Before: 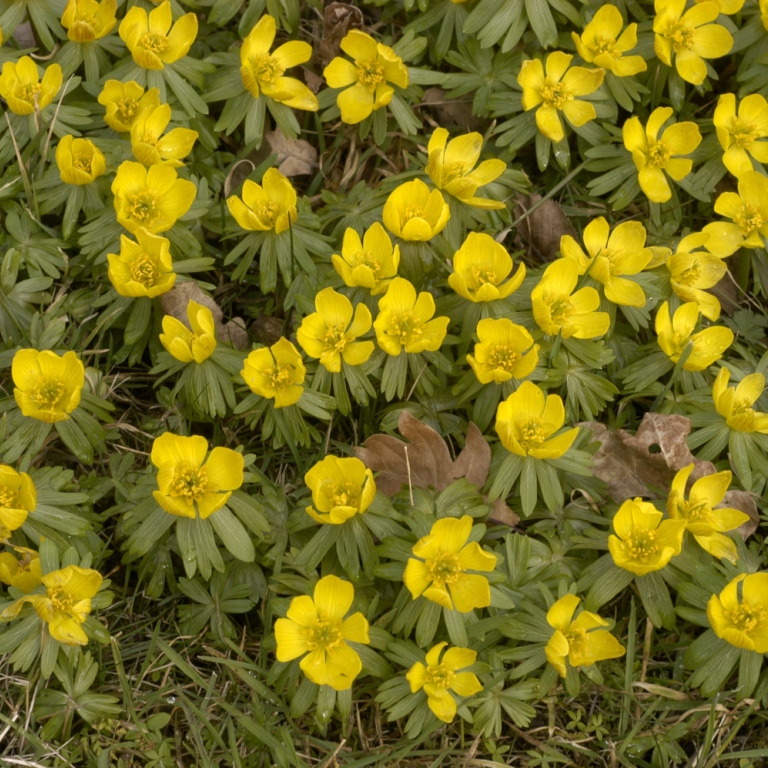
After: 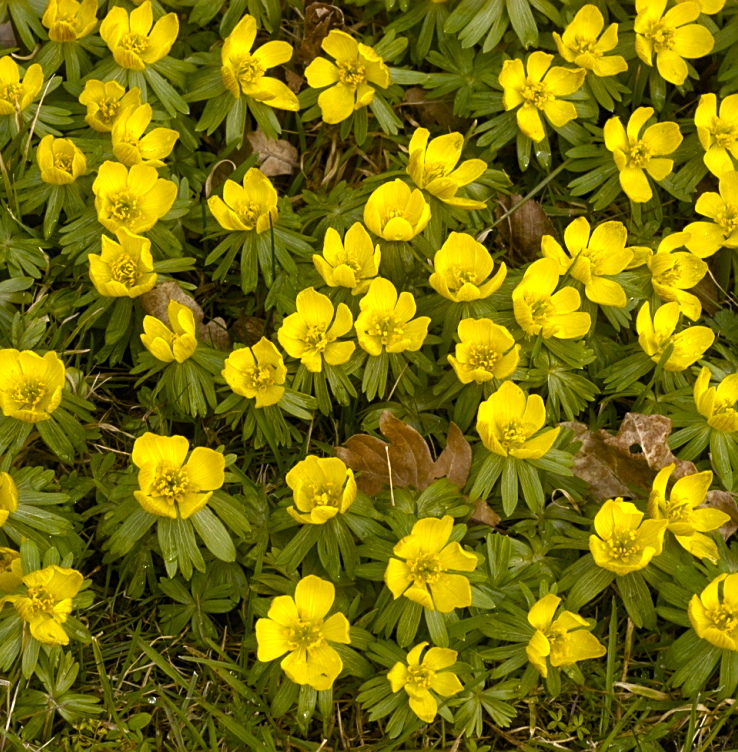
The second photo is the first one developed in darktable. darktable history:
crop and rotate: left 2.532%, right 1.266%, bottom 1.998%
color balance rgb: linear chroma grading › global chroma 15.413%, perceptual saturation grading › global saturation 20%, perceptual saturation grading › highlights -25.629%, perceptual saturation grading › shadows 25.556%, perceptual brilliance grading › global brilliance -17.211%, perceptual brilliance grading › highlights 28.504%, global vibrance 20%
sharpen: on, module defaults
